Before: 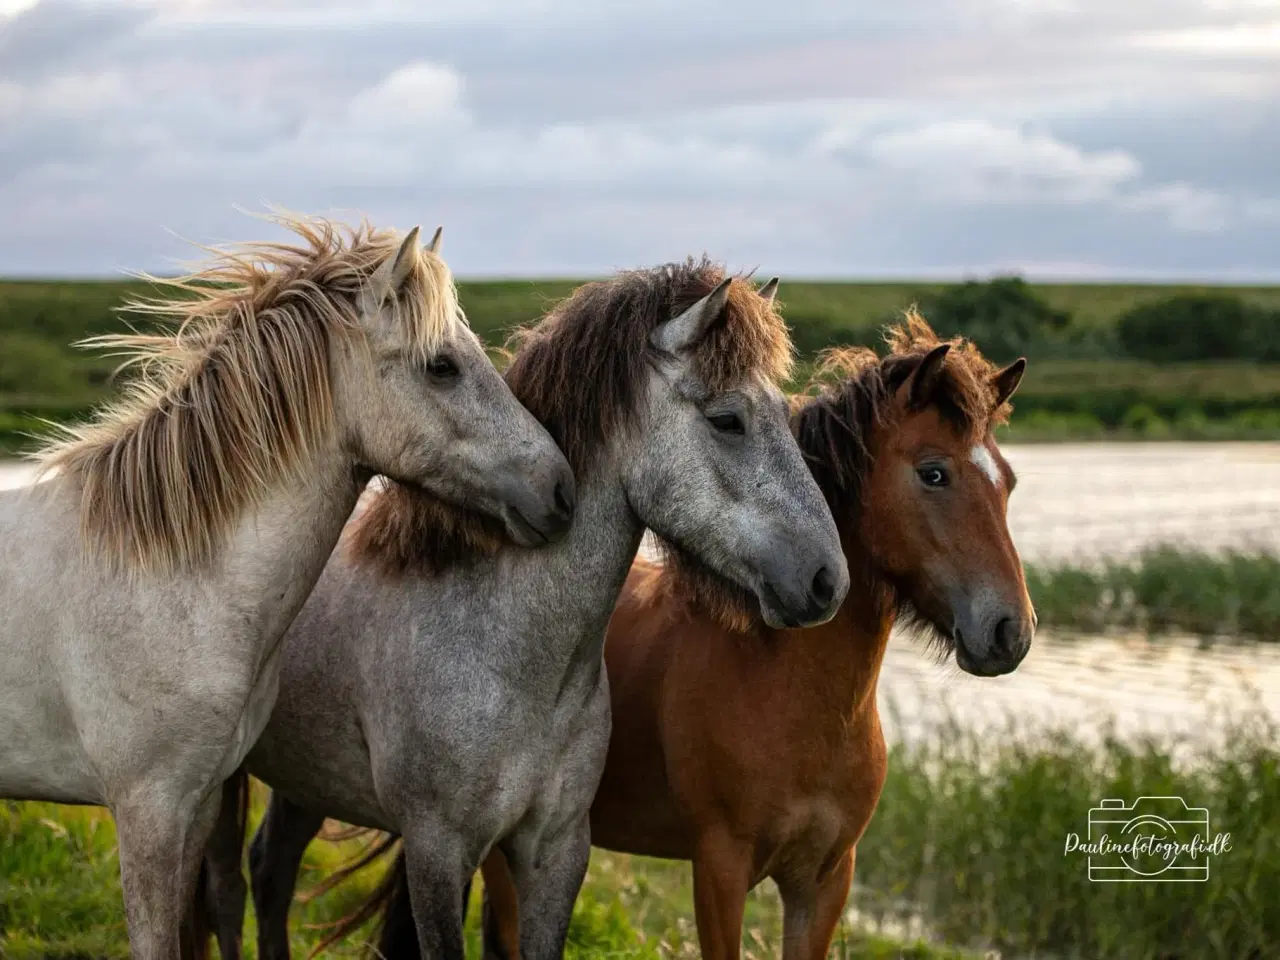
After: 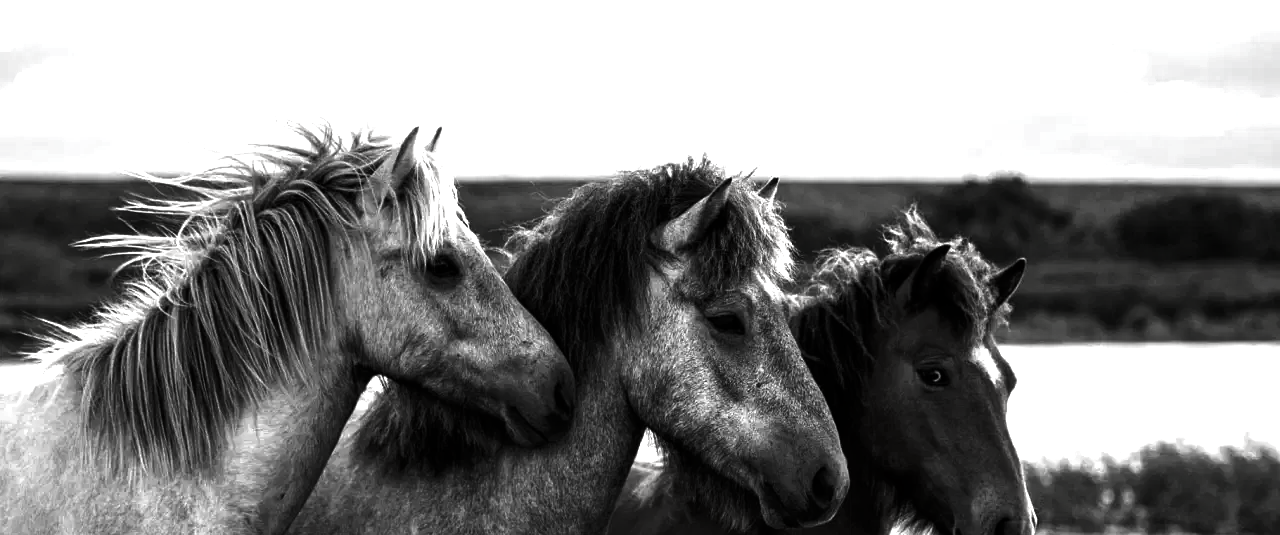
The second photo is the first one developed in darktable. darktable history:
contrast brightness saturation: contrast -0.03, brightness -0.591, saturation -0.984
levels: levels [0, 0.499, 1]
sharpen: radius 2.922, amount 0.87, threshold 47.054
crop and rotate: top 10.426%, bottom 33.767%
exposure: black level correction 0, exposure 1.1 EV, compensate highlight preservation false
